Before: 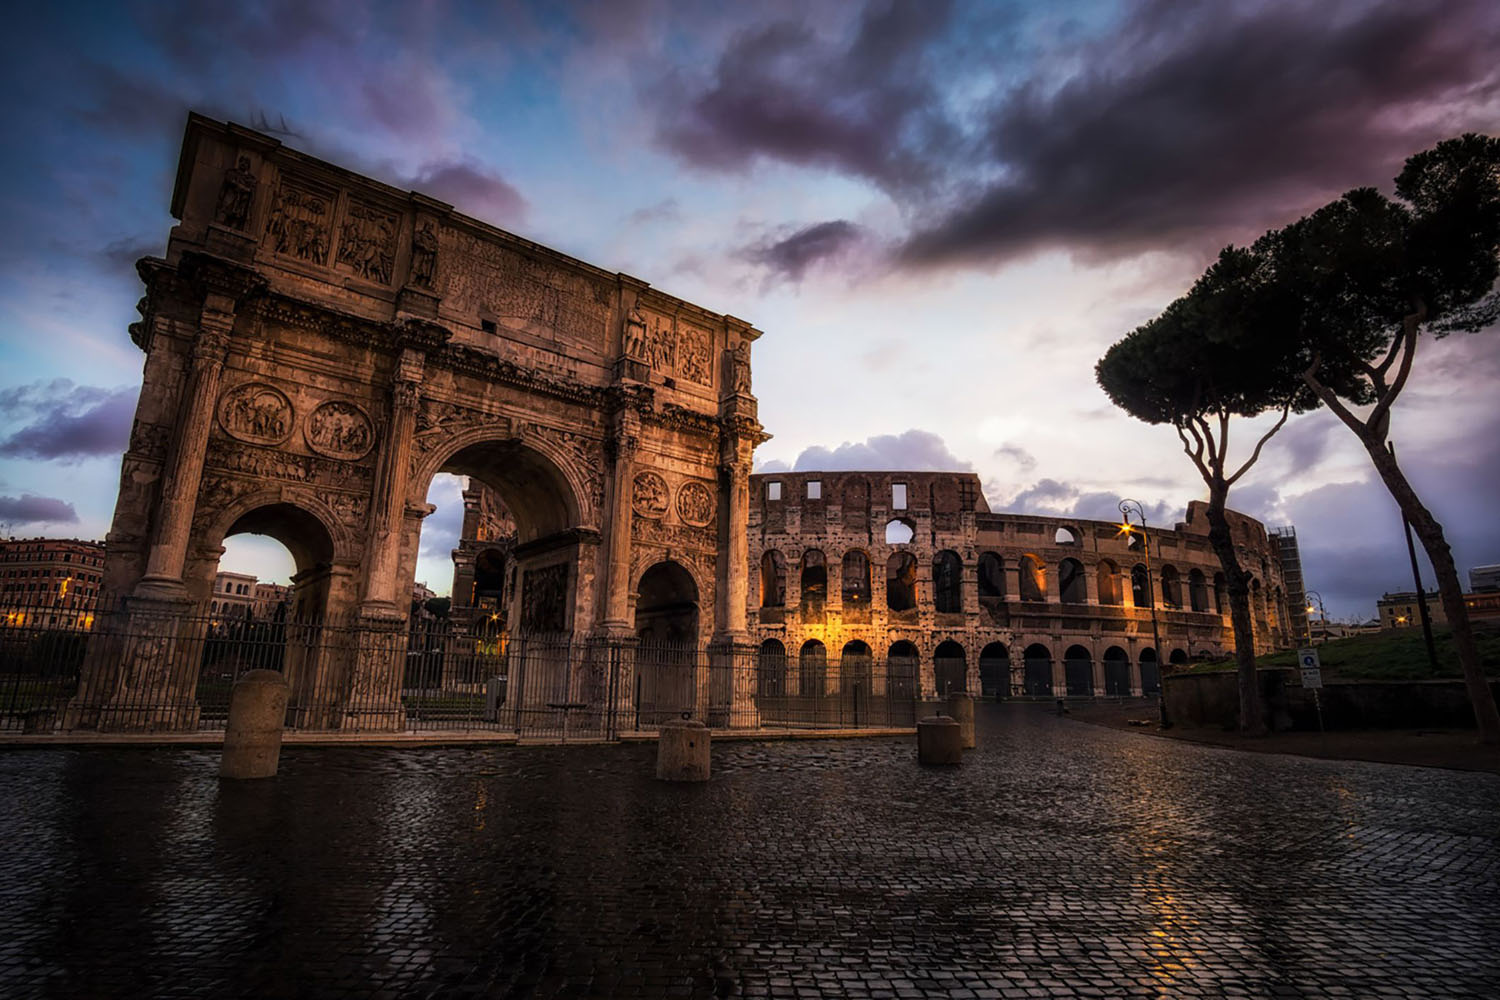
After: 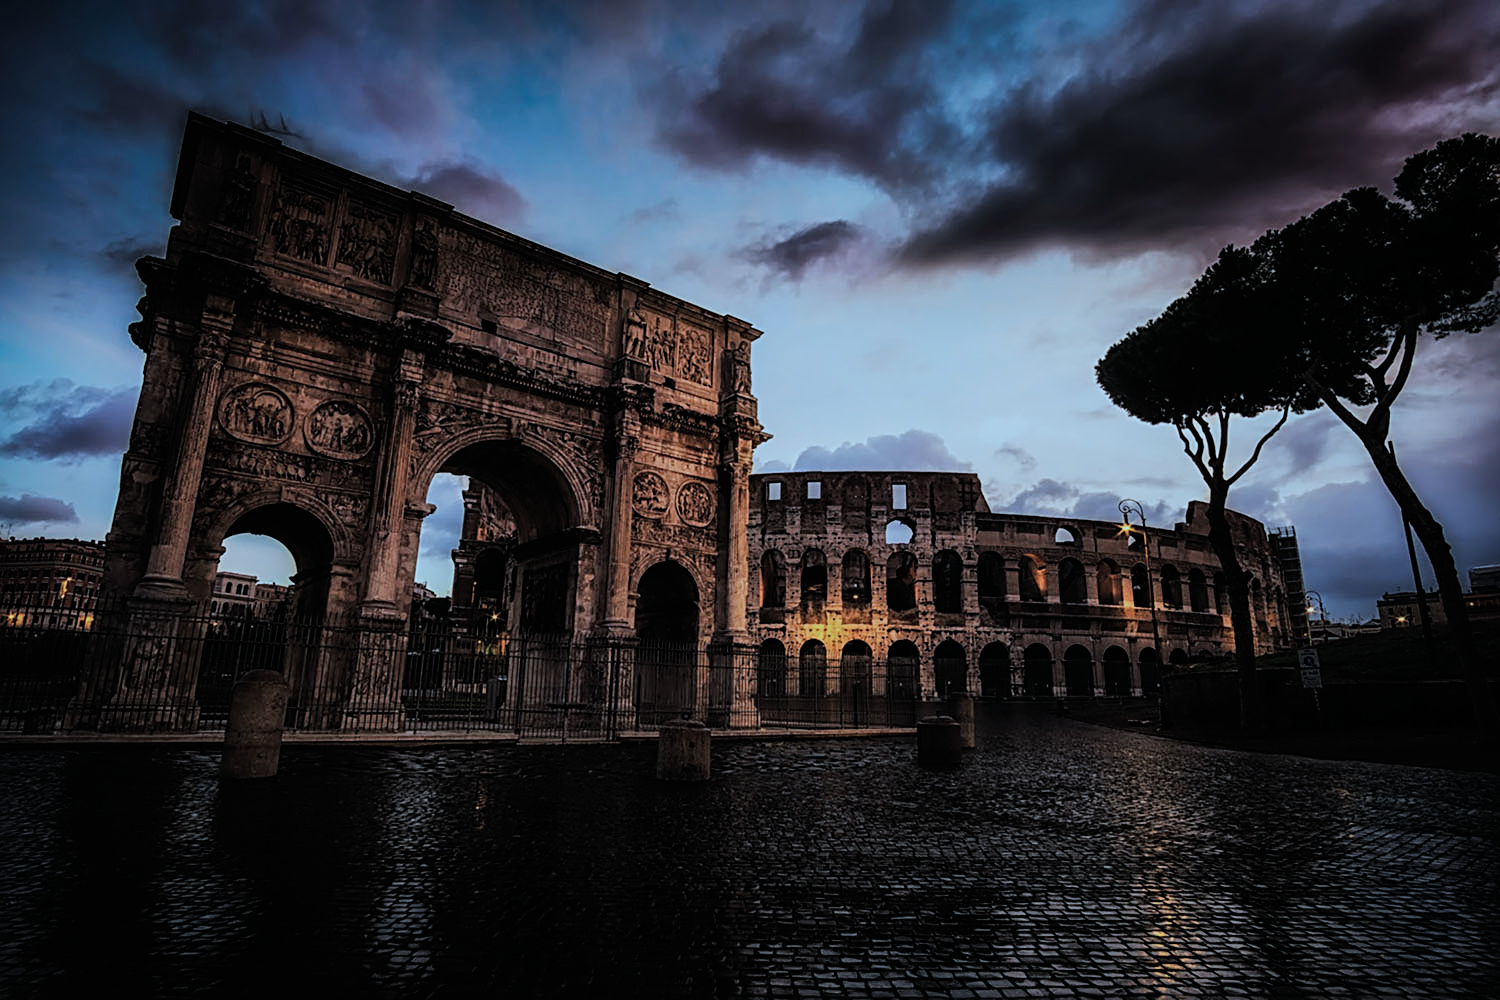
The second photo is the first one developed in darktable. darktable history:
color correction: highlights a* -9.78, highlights b* -20.98
exposure: black level correction -0.015, exposure -0.532 EV, compensate exposure bias true, compensate highlight preservation false
filmic rgb: black relative exposure -5.08 EV, white relative exposure 3.97 EV, threshold 5.99 EV, hardness 2.88, contrast 1.201, highlights saturation mix -30.01%, iterations of high-quality reconstruction 0, enable highlight reconstruction true
sharpen: radius 2.787
